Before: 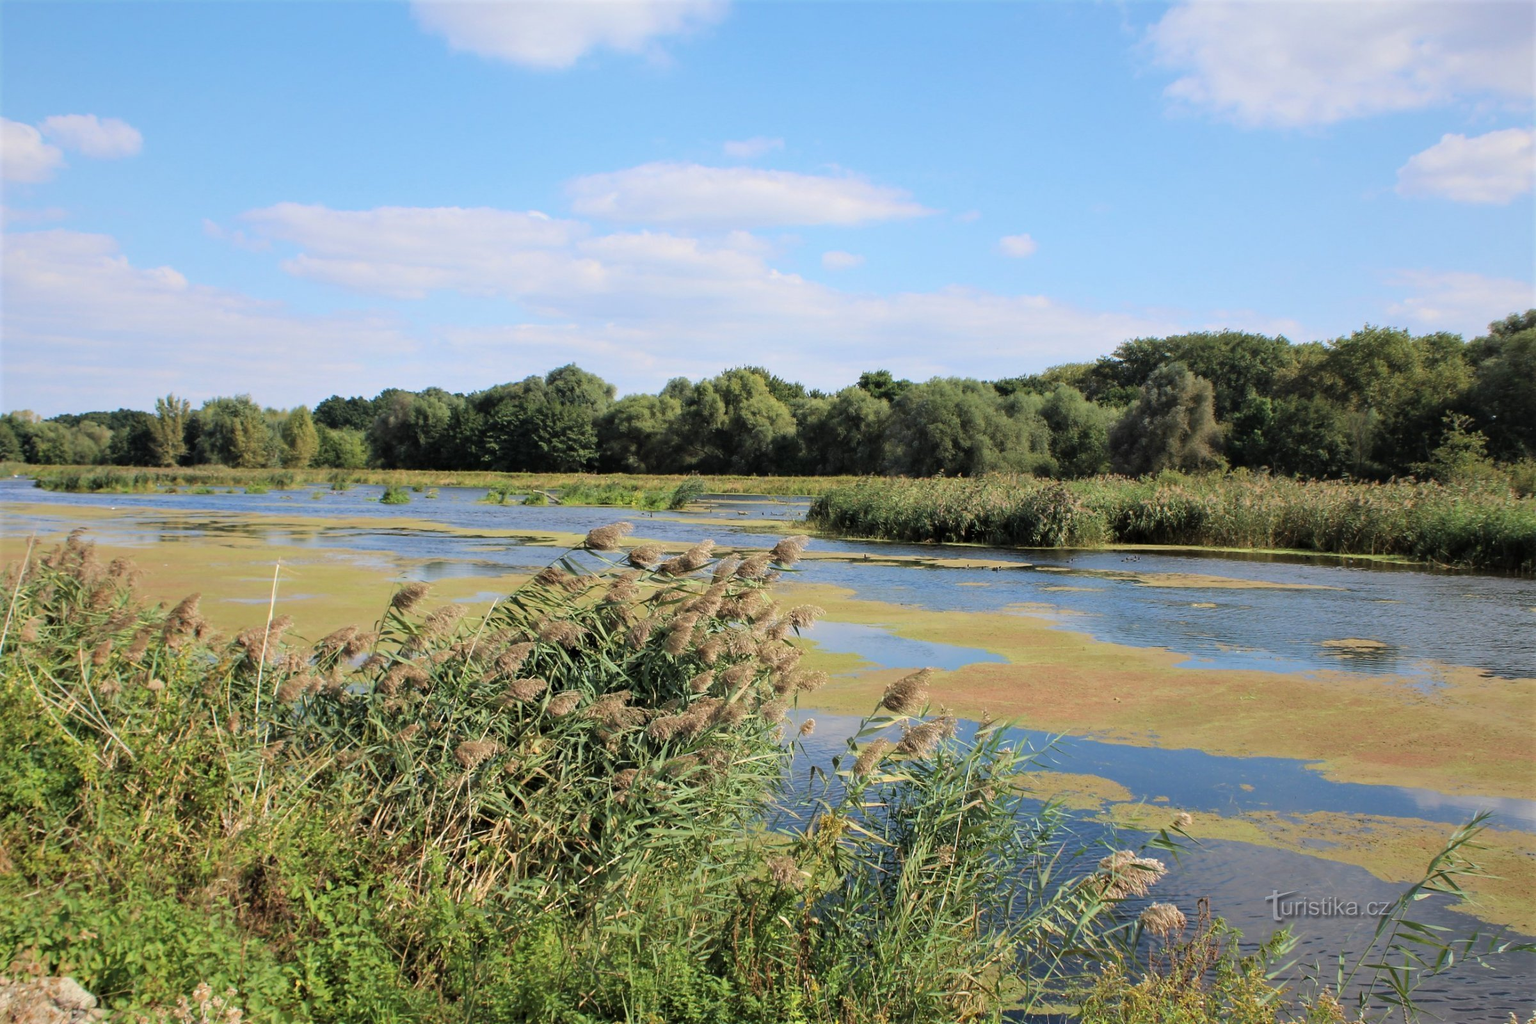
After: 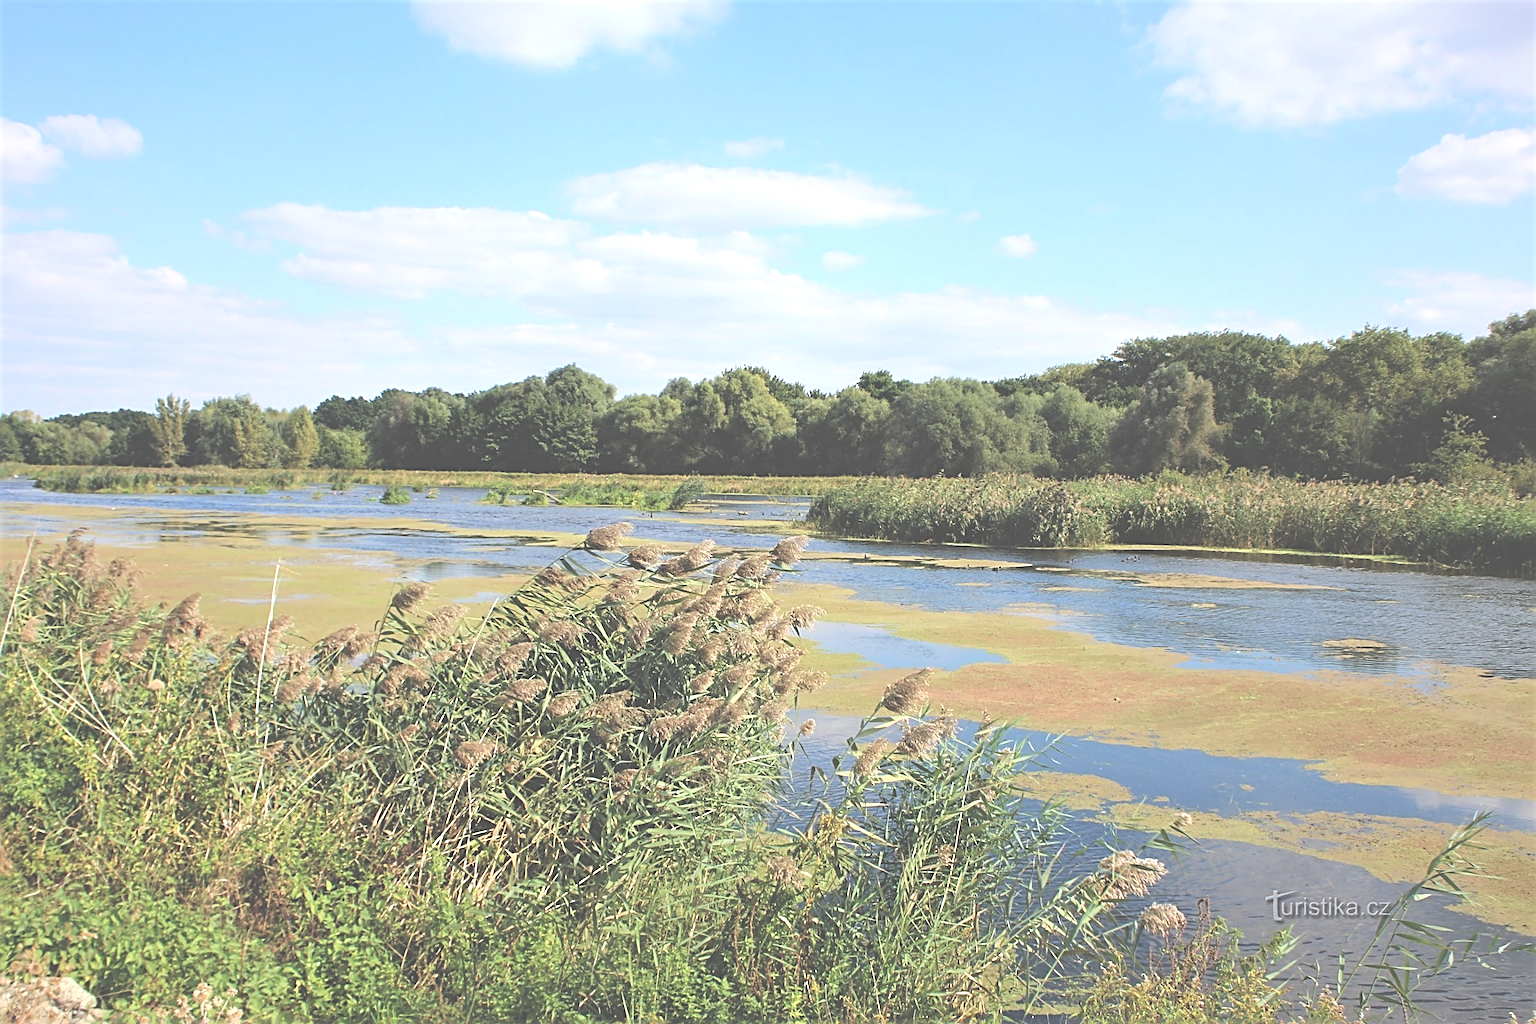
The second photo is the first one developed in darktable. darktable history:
exposure: black level correction -0.07, exposure 0.502 EV, compensate highlight preservation false
contrast brightness saturation: saturation -0.055
sharpen: radius 2.982, amount 0.765
